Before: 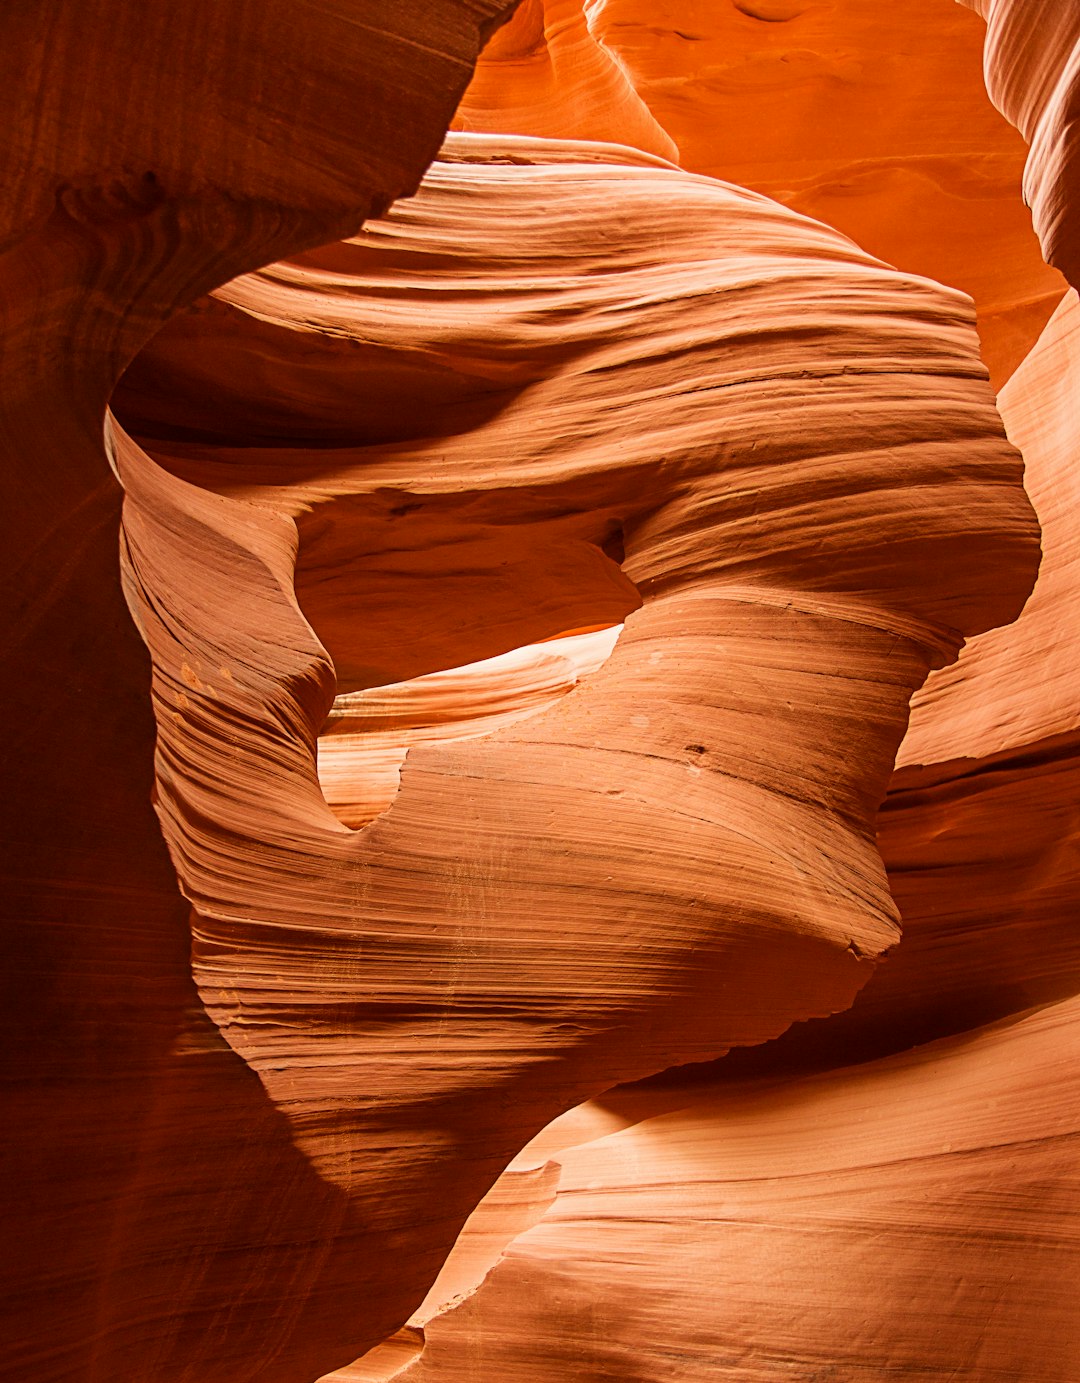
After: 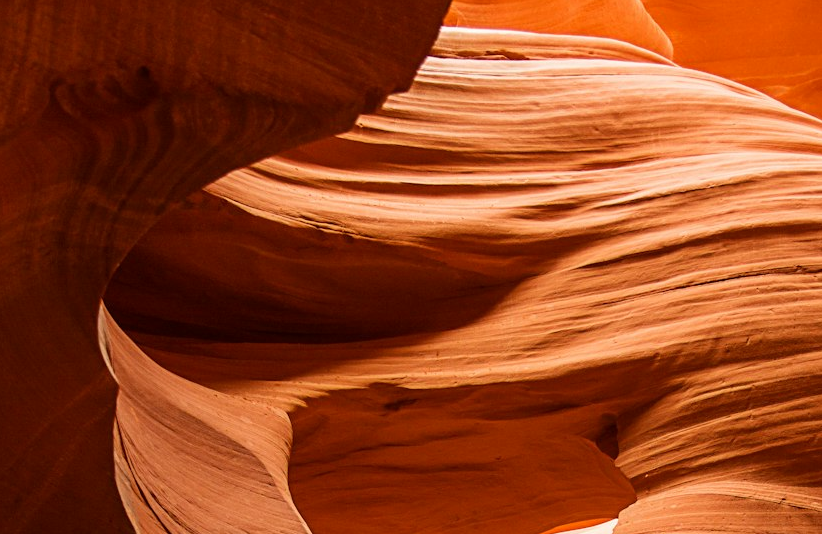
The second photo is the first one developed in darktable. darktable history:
crop: left 0.562%, top 7.627%, right 23.248%, bottom 53.736%
exposure: compensate exposure bias true, compensate highlight preservation false
